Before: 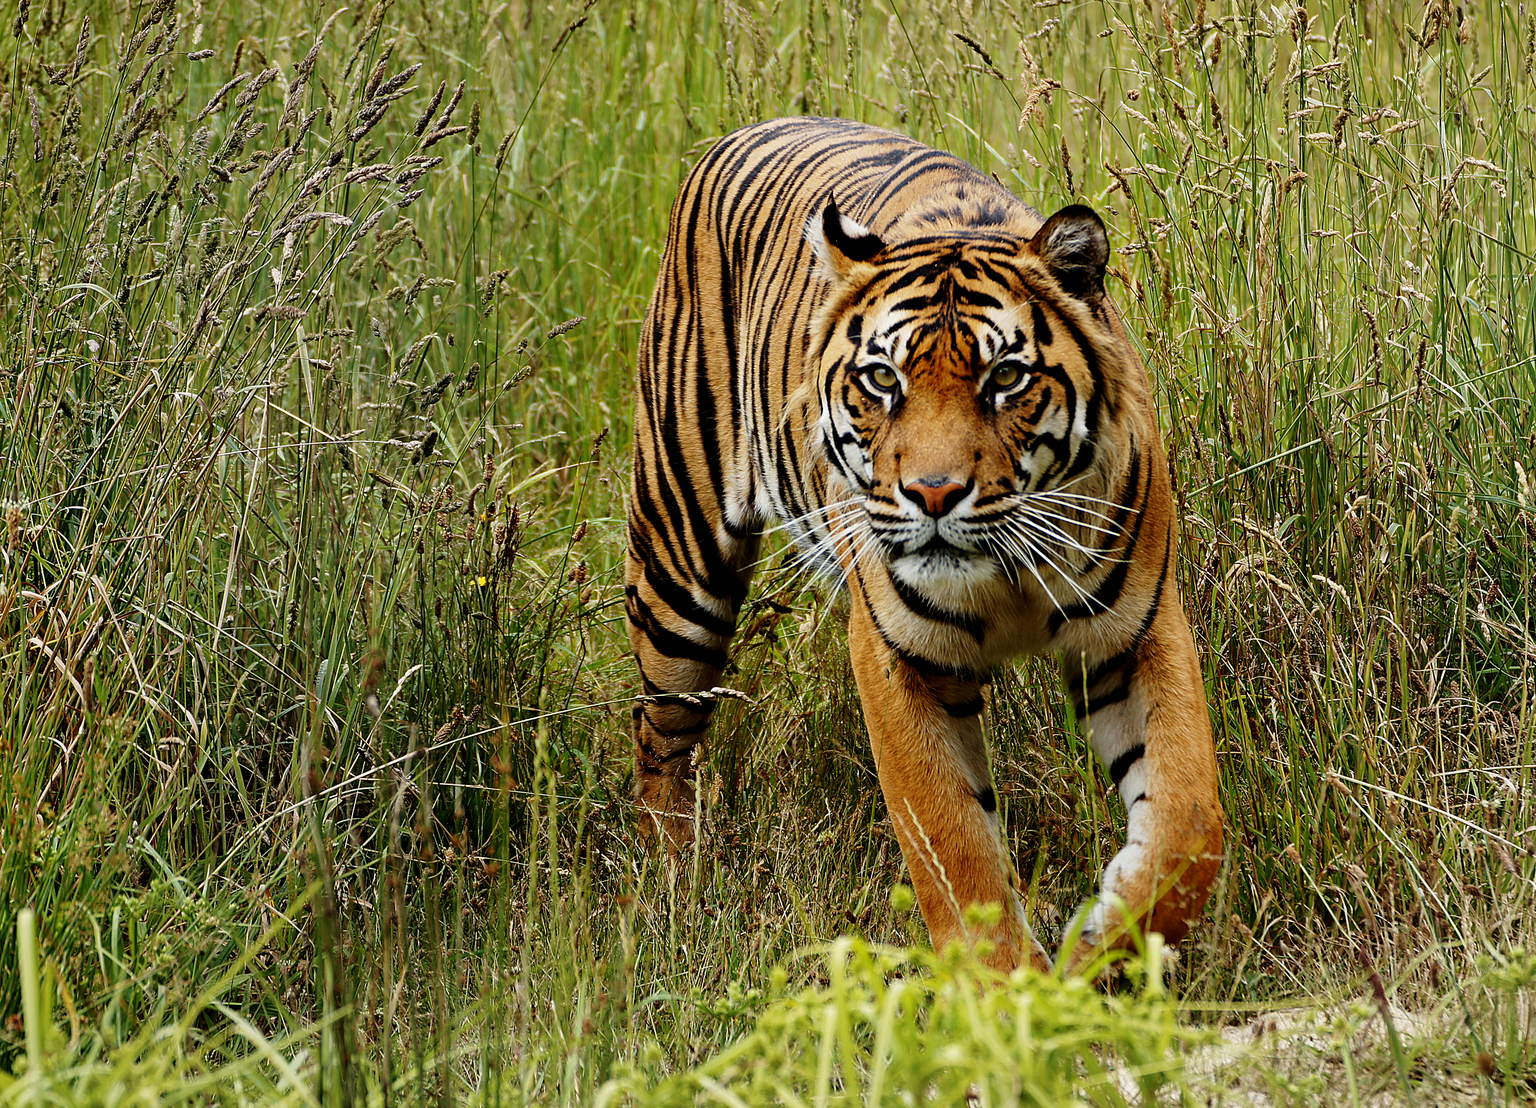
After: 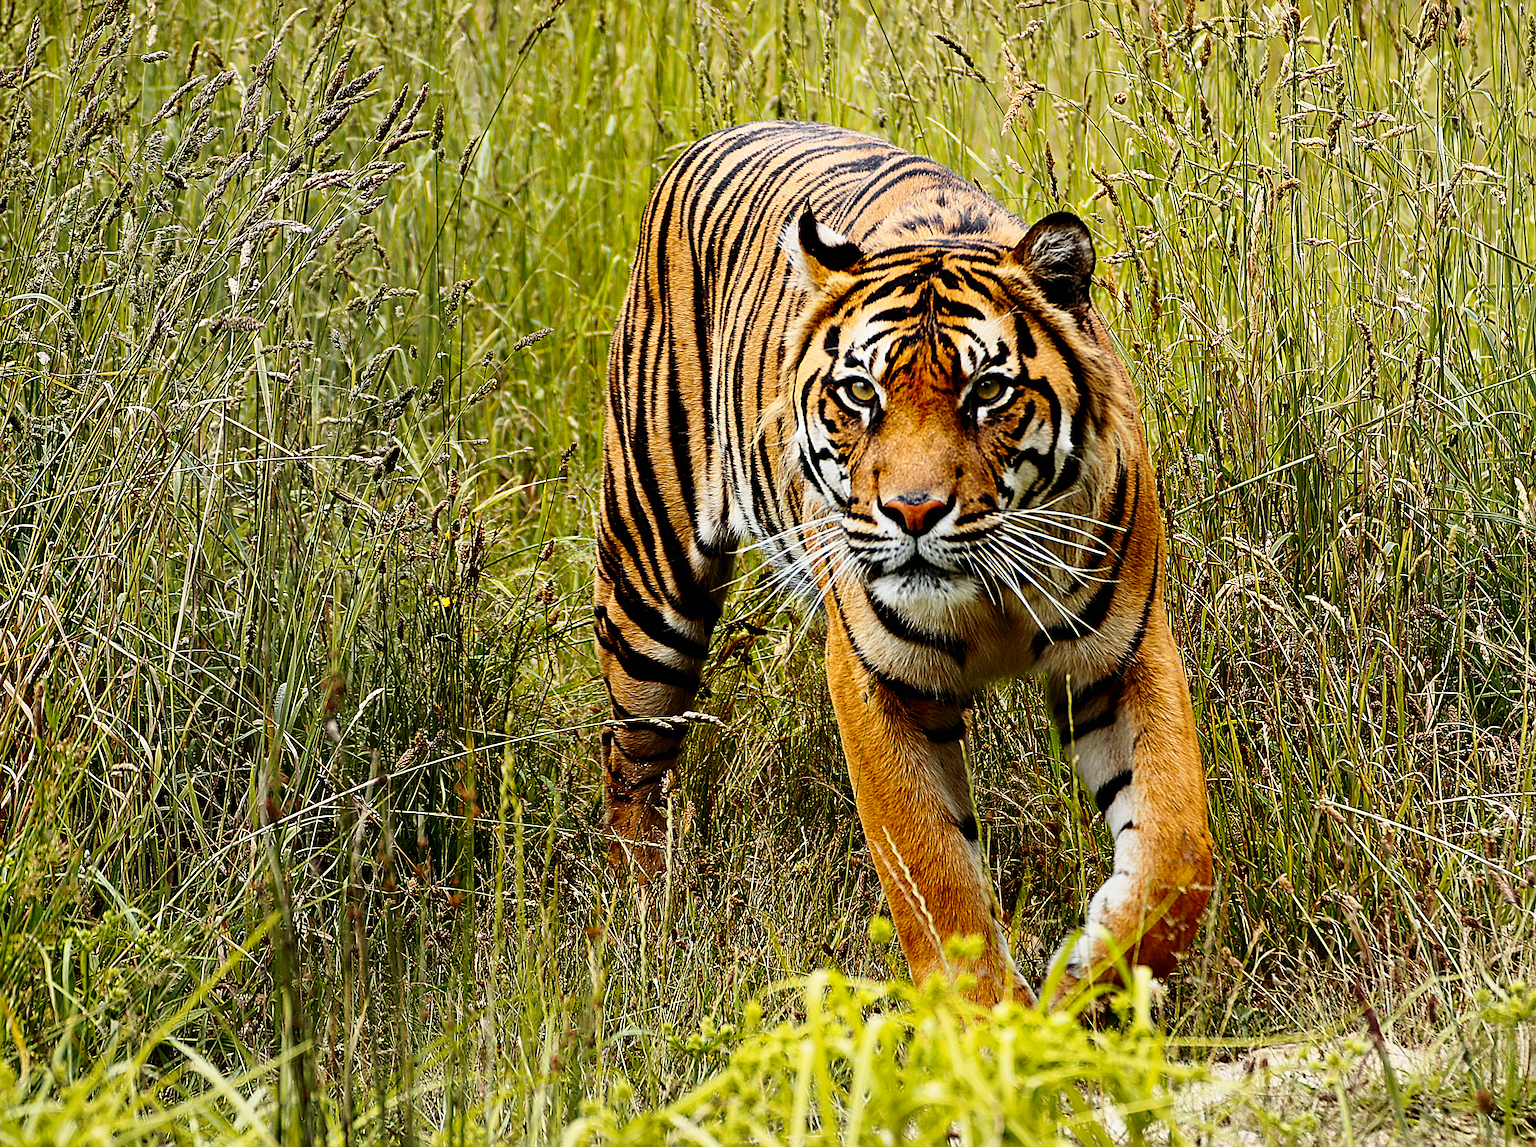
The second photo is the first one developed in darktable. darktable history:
tone curve: curves: ch0 [(0, 0.003) (0.117, 0.101) (0.257, 0.246) (0.408, 0.432) (0.632, 0.716) (0.795, 0.884) (1, 1)]; ch1 [(0, 0) (0.227, 0.197) (0.405, 0.421) (0.501, 0.501) (0.522, 0.526) (0.546, 0.564) (0.589, 0.602) (0.696, 0.761) (0.976, 0.992)]; ch2 [(0, 0) (0.208, 0.176) (0.377, 0.38) (0.5, 0.5) (0.537, 0.534) (0.571, 0.577) (0.627, 0.64) (0.698, 0.76) (1, 1)], color space Lab, independent channels, preserve colors none
sharpen: on, module defaults
crop and rotate: left 3.353%
